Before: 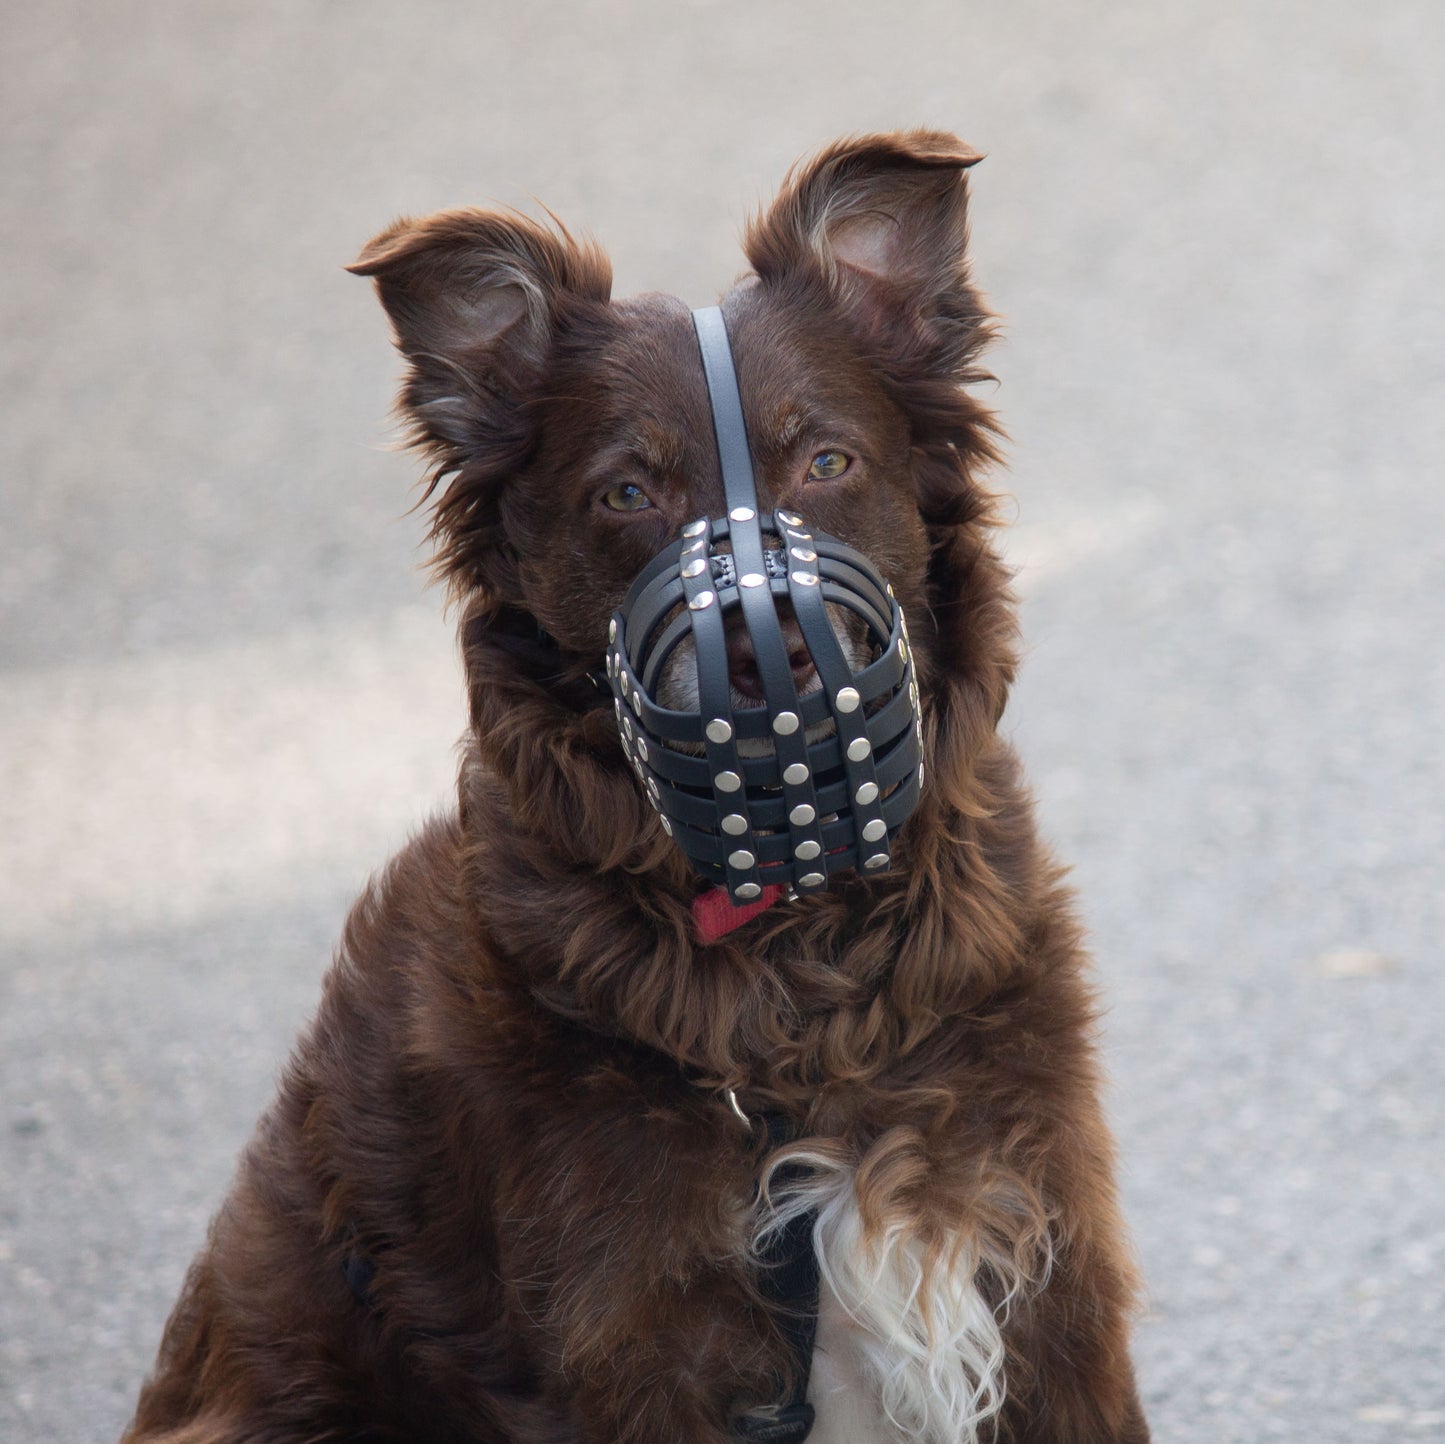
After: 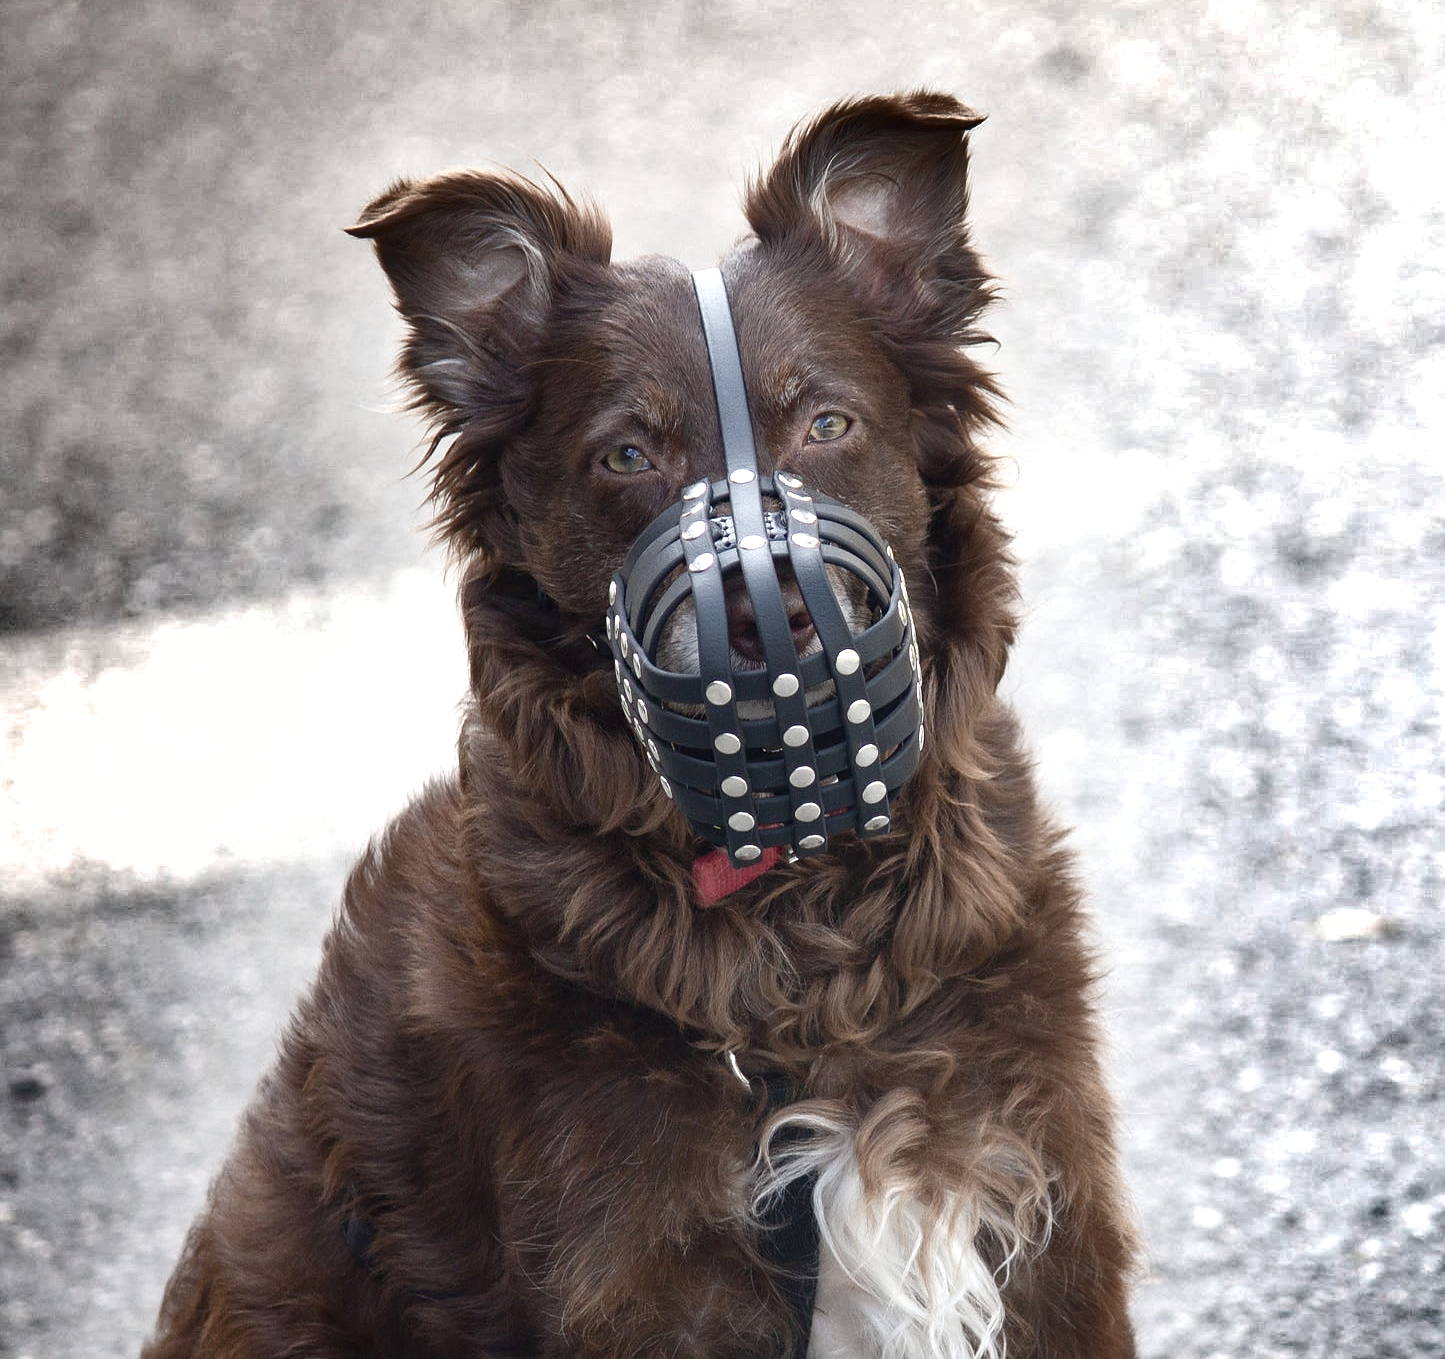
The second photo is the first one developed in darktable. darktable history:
exposure: black level correction 0, exposure 0.694 EV, compensate highlight preservation false
color zones: curves: ch0 [(0.25, 0.5) (0.428, 0.473) (0.75, 0.5)]; ch1 [(0.243, 0.479) (0.398, 0.452) (0.75, 0.5)]
crop and rotate: top 2.652%, bottom 3.192%
sharpen: radius 0.978, amount 0.611
contrast brightness saturation: contrast 0.103, saturation -0.378
shadows and highlights: shadows 17.99, highlights -84.4, soften with gaussian
color balance rgb: white fulcrum 1.01 EV, linear chroma grading › global chroma 8.793%, perceptual saturation grading › global saturation 20%, perceptual saturation grading › highlights -49.931%, perceptual saturation grading › shadows 25.795%
